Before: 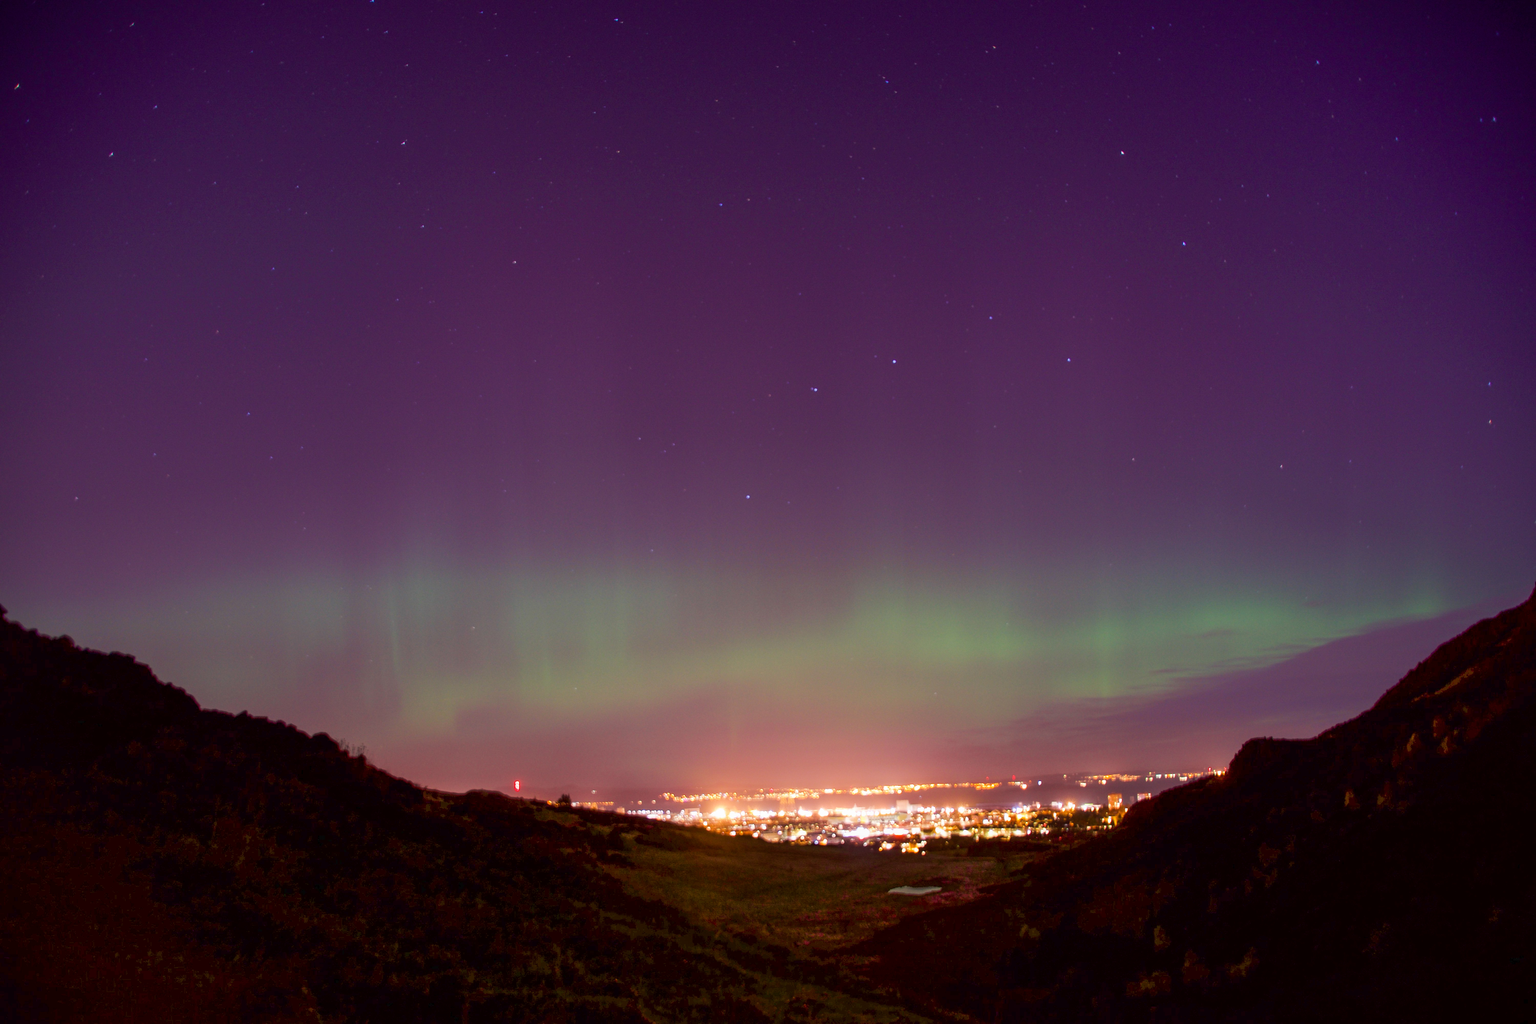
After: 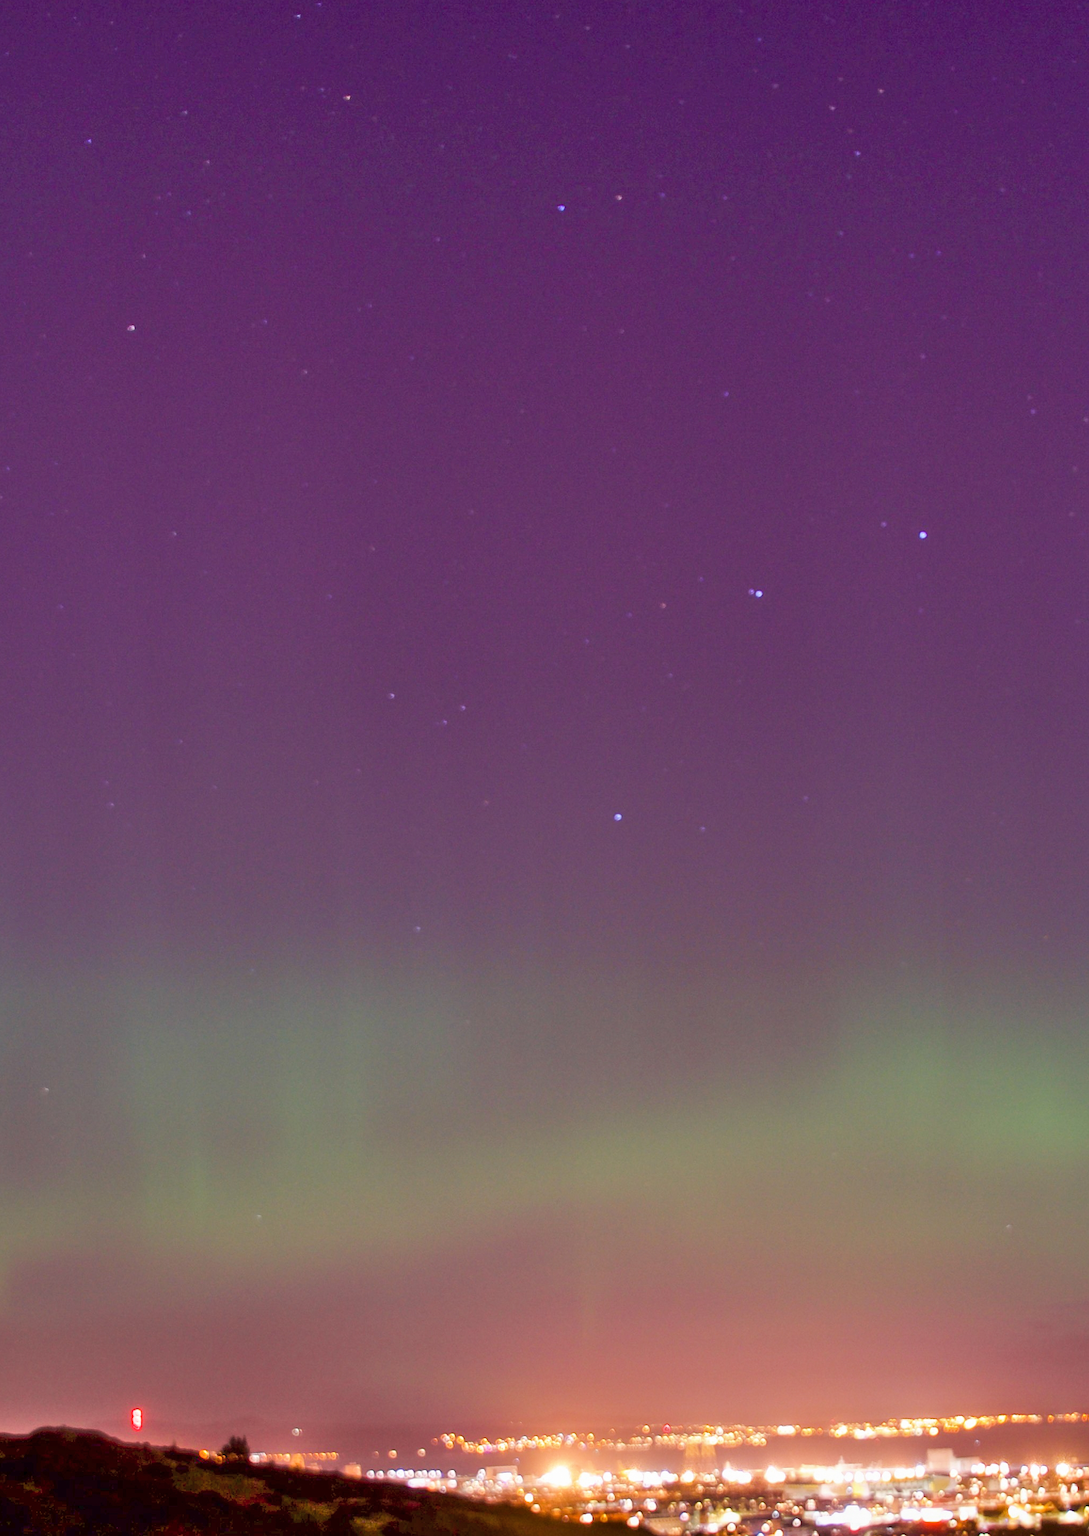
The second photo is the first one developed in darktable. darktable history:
crop and rotate: left 29.424%, top 10.266%, right 36.527%, bottom 17.752%
shadows and highlights: highlights color adjustment 39.87%, soften with gaussian
